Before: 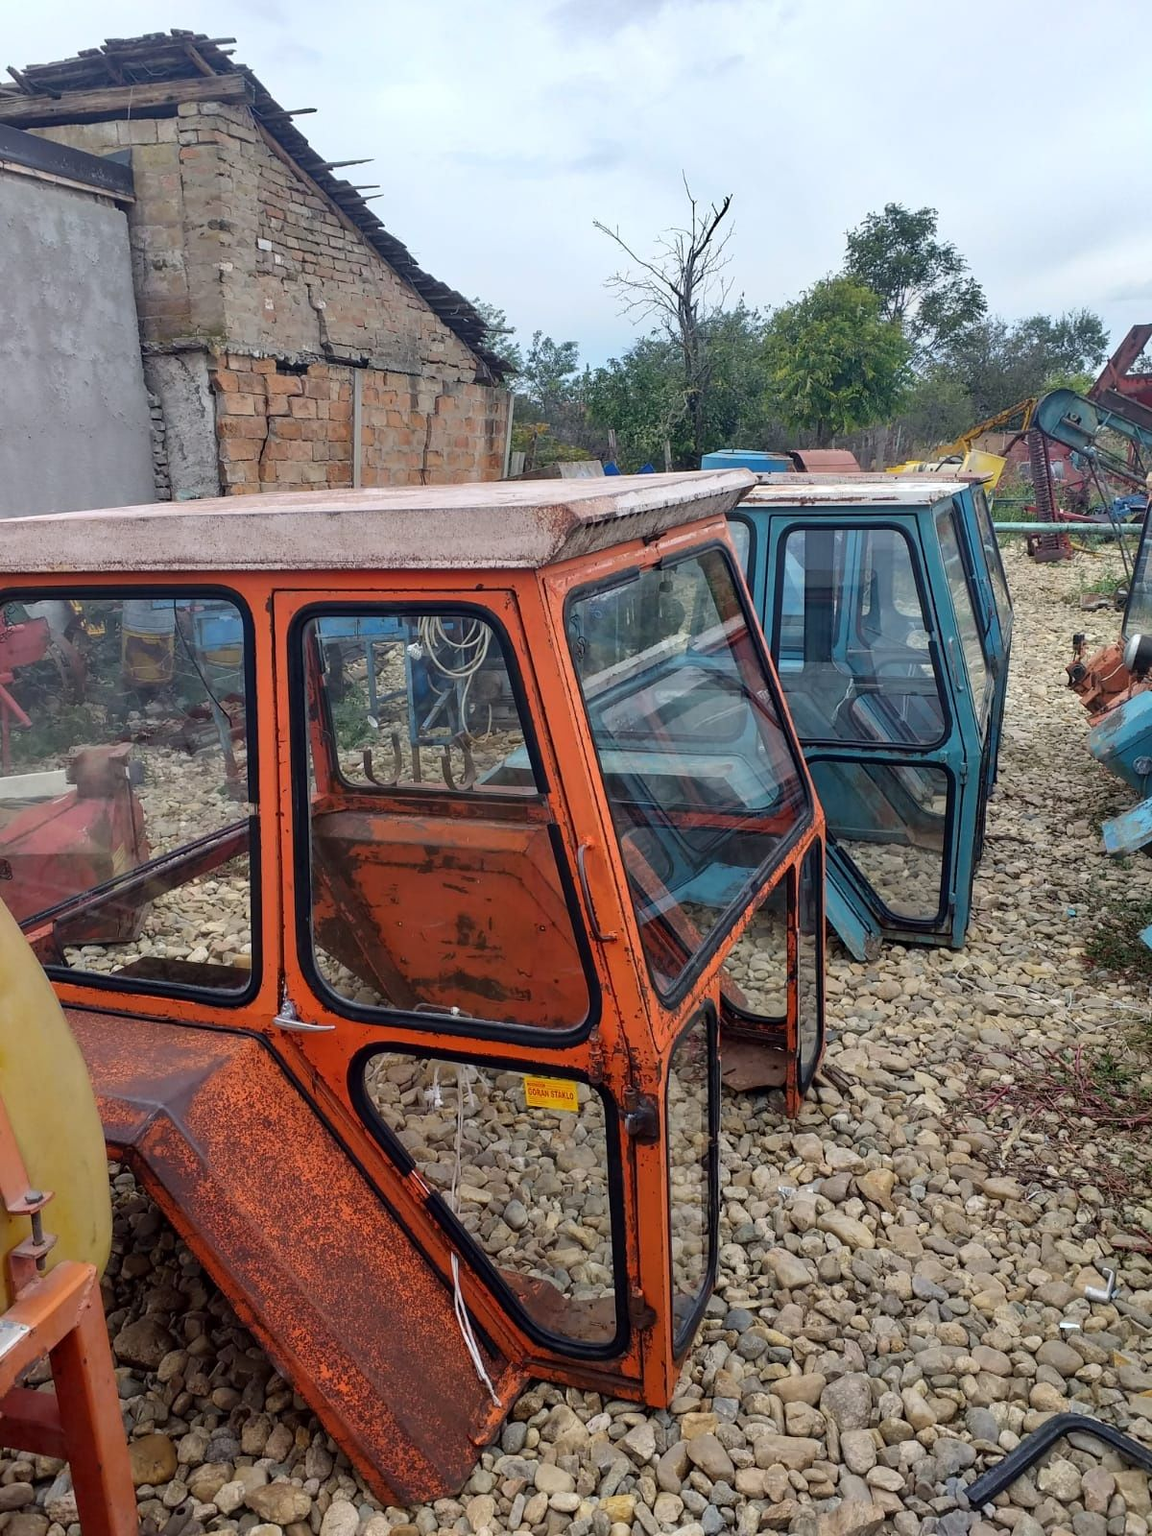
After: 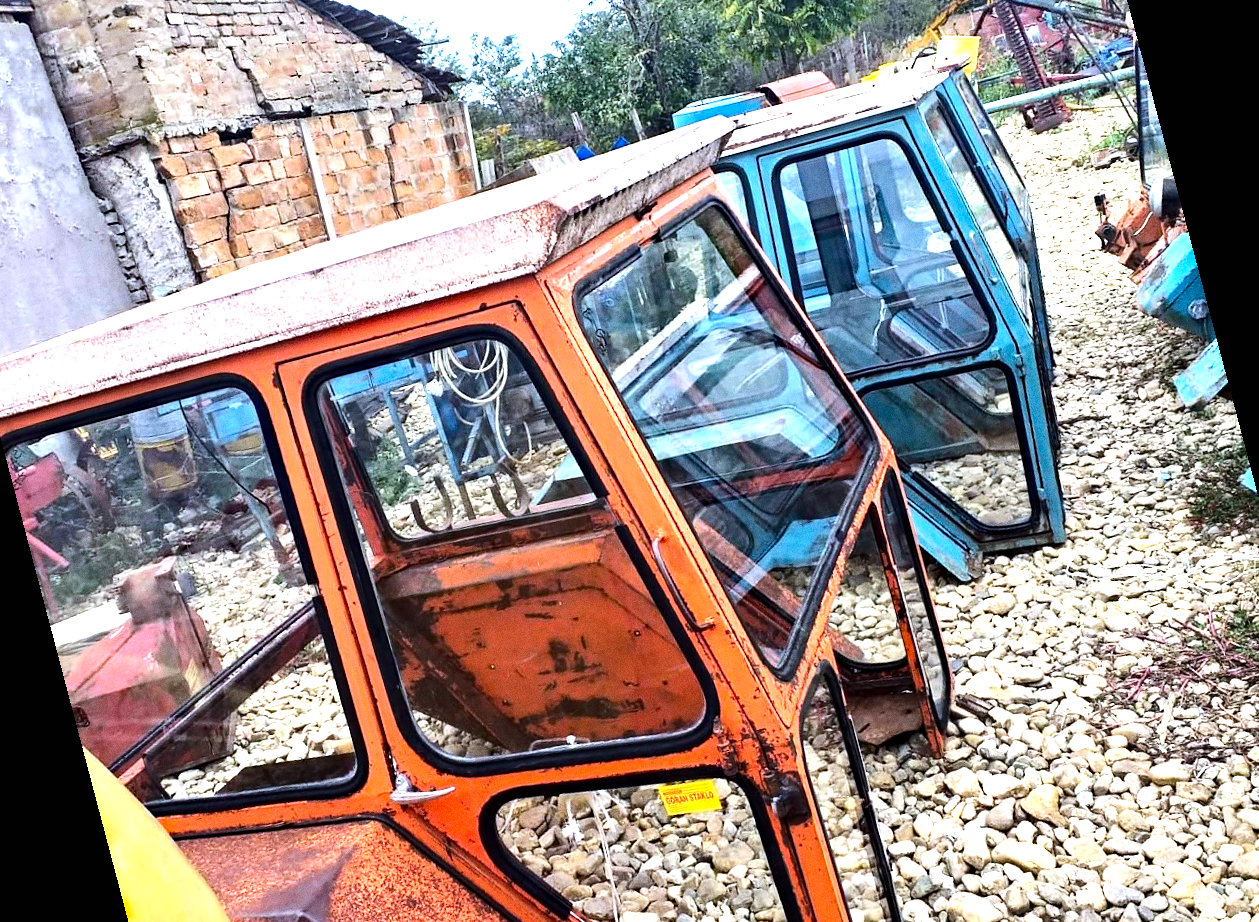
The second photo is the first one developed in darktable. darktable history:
grain: on, module defaults
exposure: black level correction 0, exposure 1 EV, compensate exposure bias true, compensate highlight preservation false
rotate and perspective: rotation -14.8°, crop left 0.1, crop right 0.903, crop top 0.25, crop bottom 0.748
tone equalizer: -8 EV -1.08 EV, -7 EV -1.01 EV, -6 EV -0.867 EV, -5 EV -0.578 EV, -3 EV 0.578 EV, -2 EV 0.867 EV, -1 EV 1.01 EV, +0 EV 1.08 EV, edges refinement/feathering 500, mask exposure compensation -1.57 EV, preserve details no
white balance: red 0.954, blue 1.079
haze removal: strength 0.42, compatibility mode true, adaptive false
